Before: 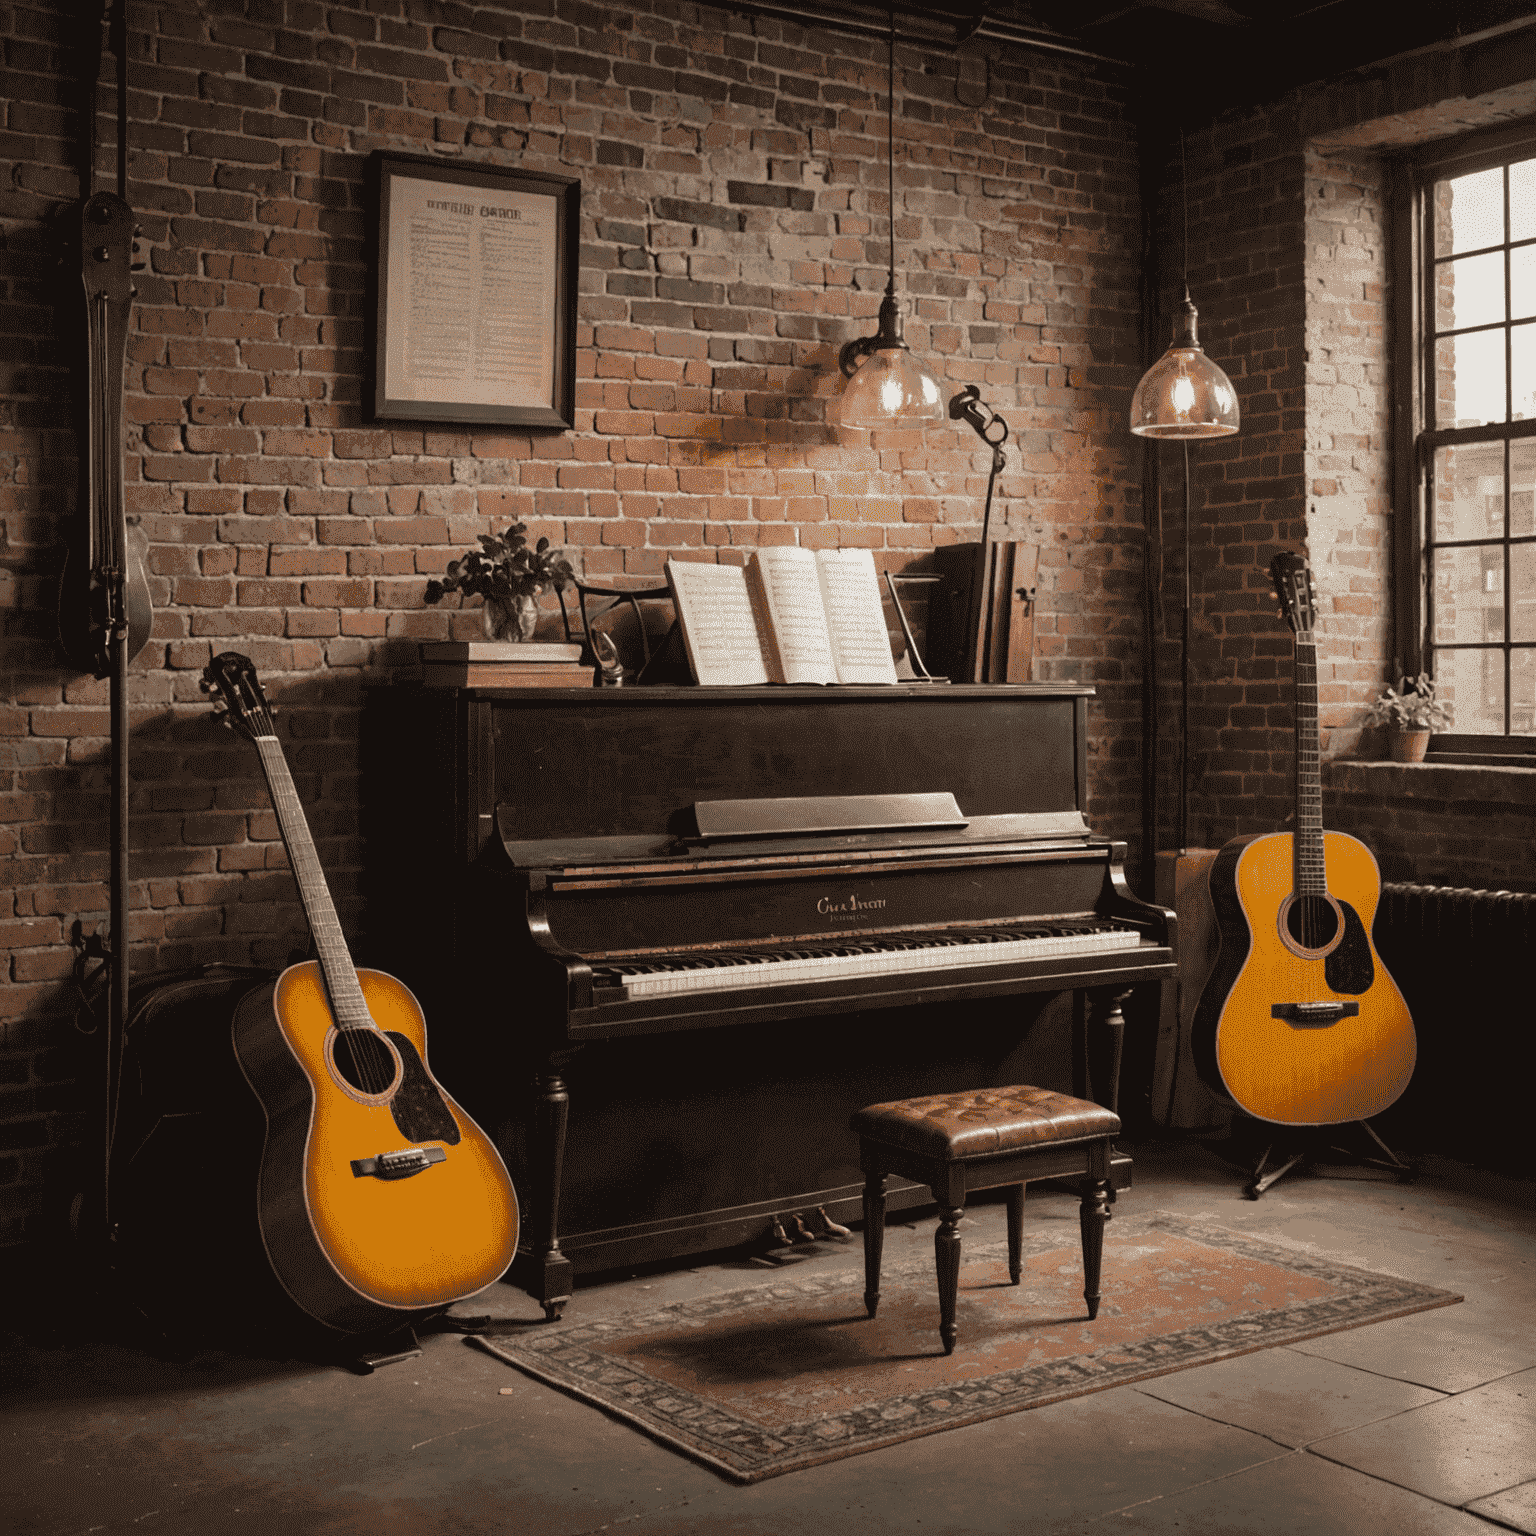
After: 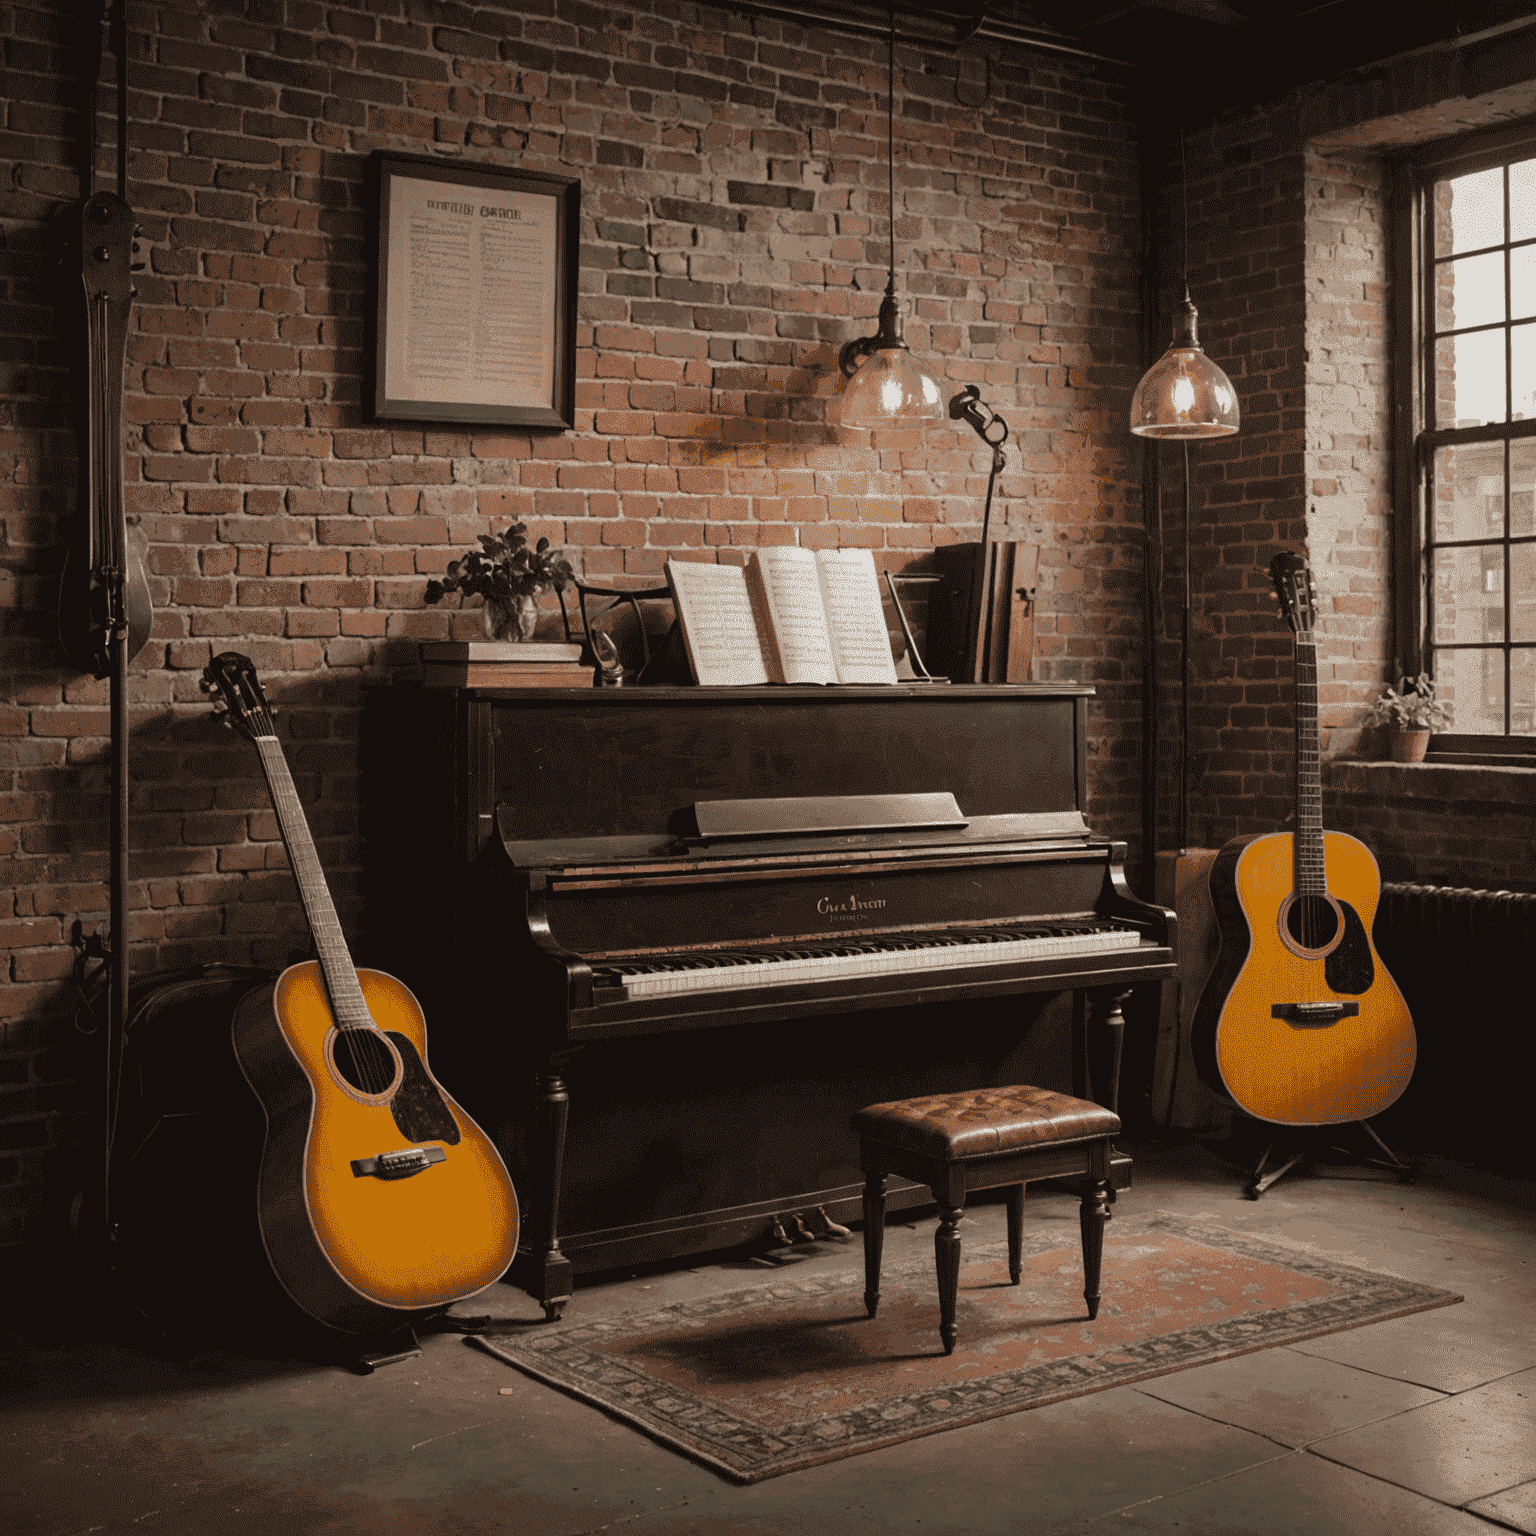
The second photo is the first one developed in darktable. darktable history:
white balance: emerald 1
base curve: curves: ch0 [(0, 0) (0.74, 0.67) (1, 1)]
